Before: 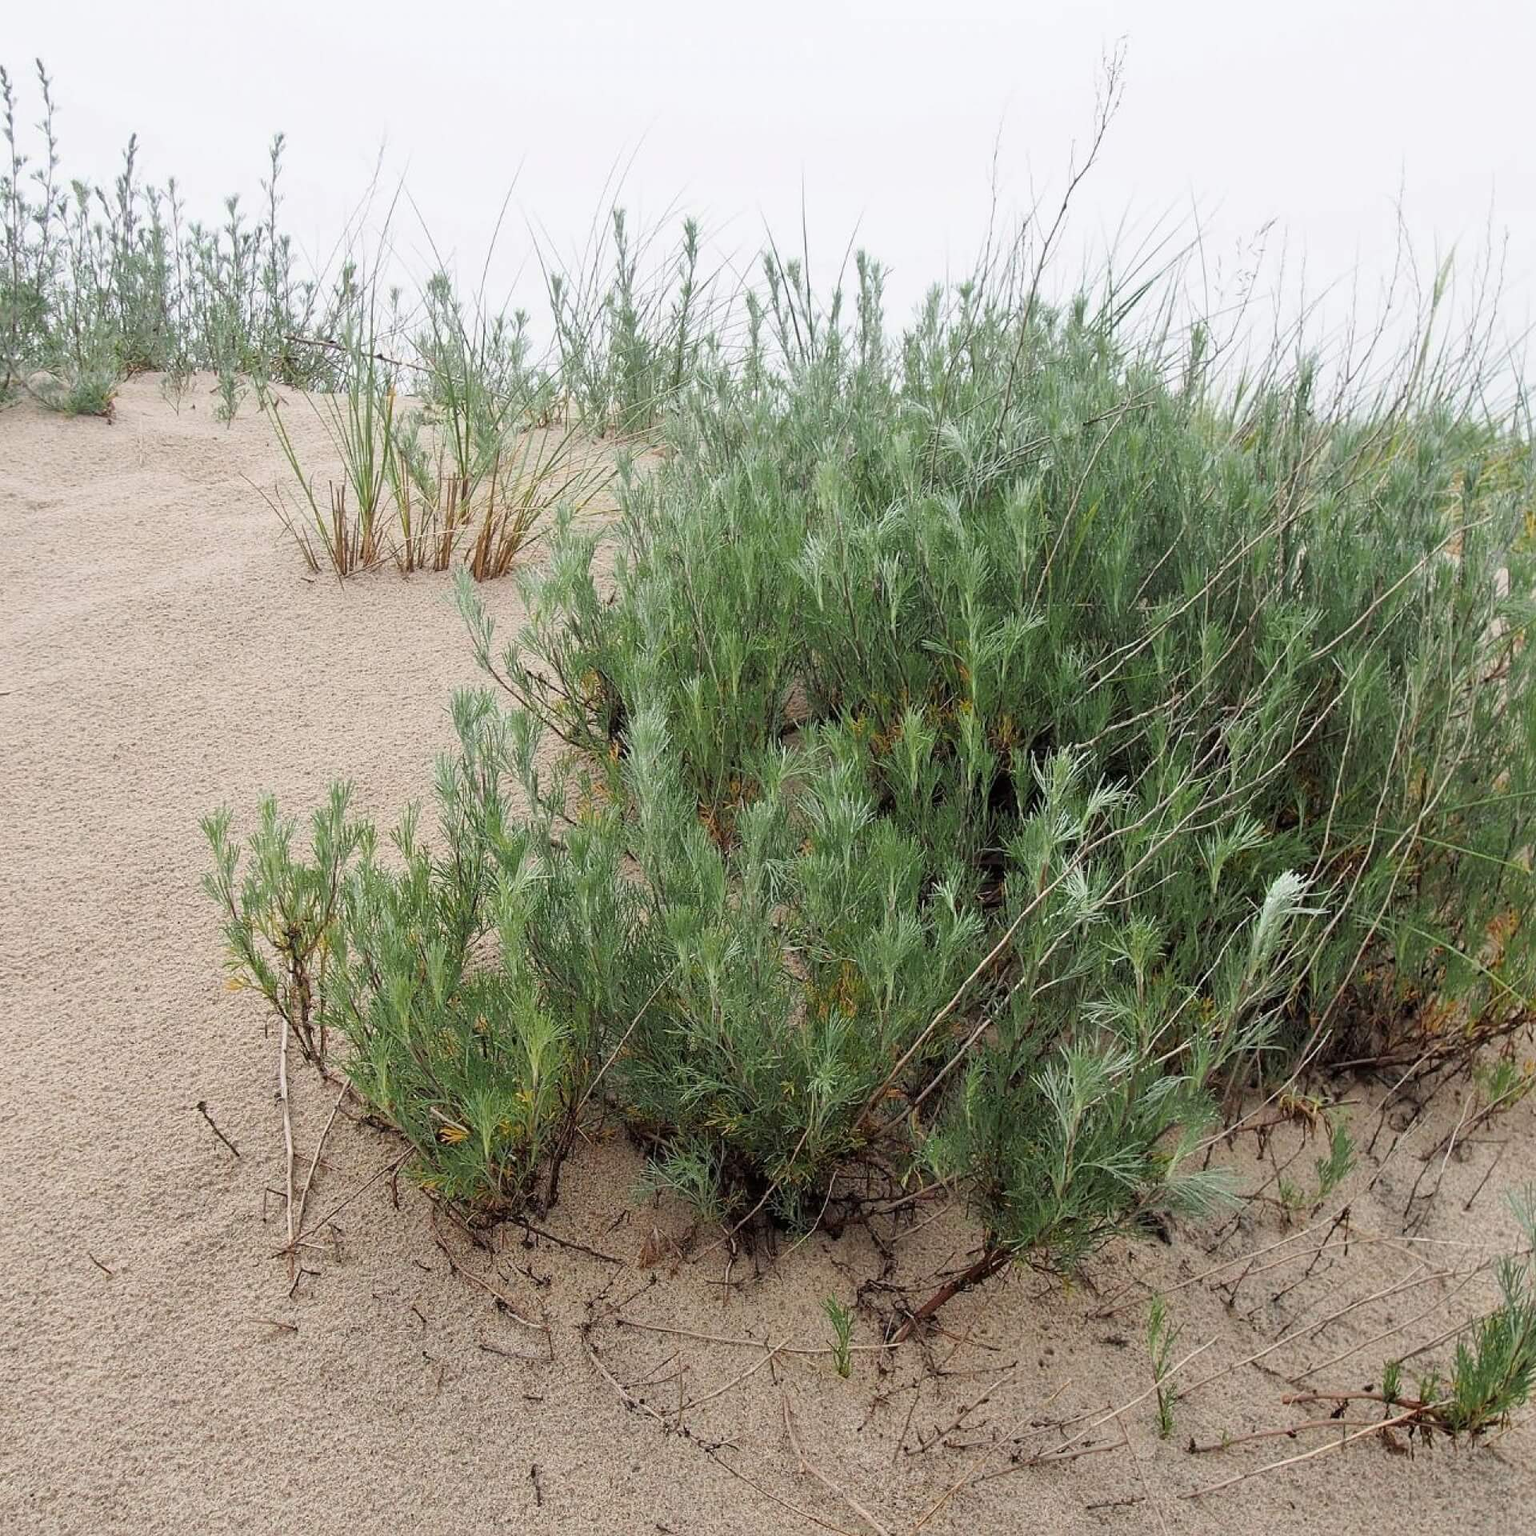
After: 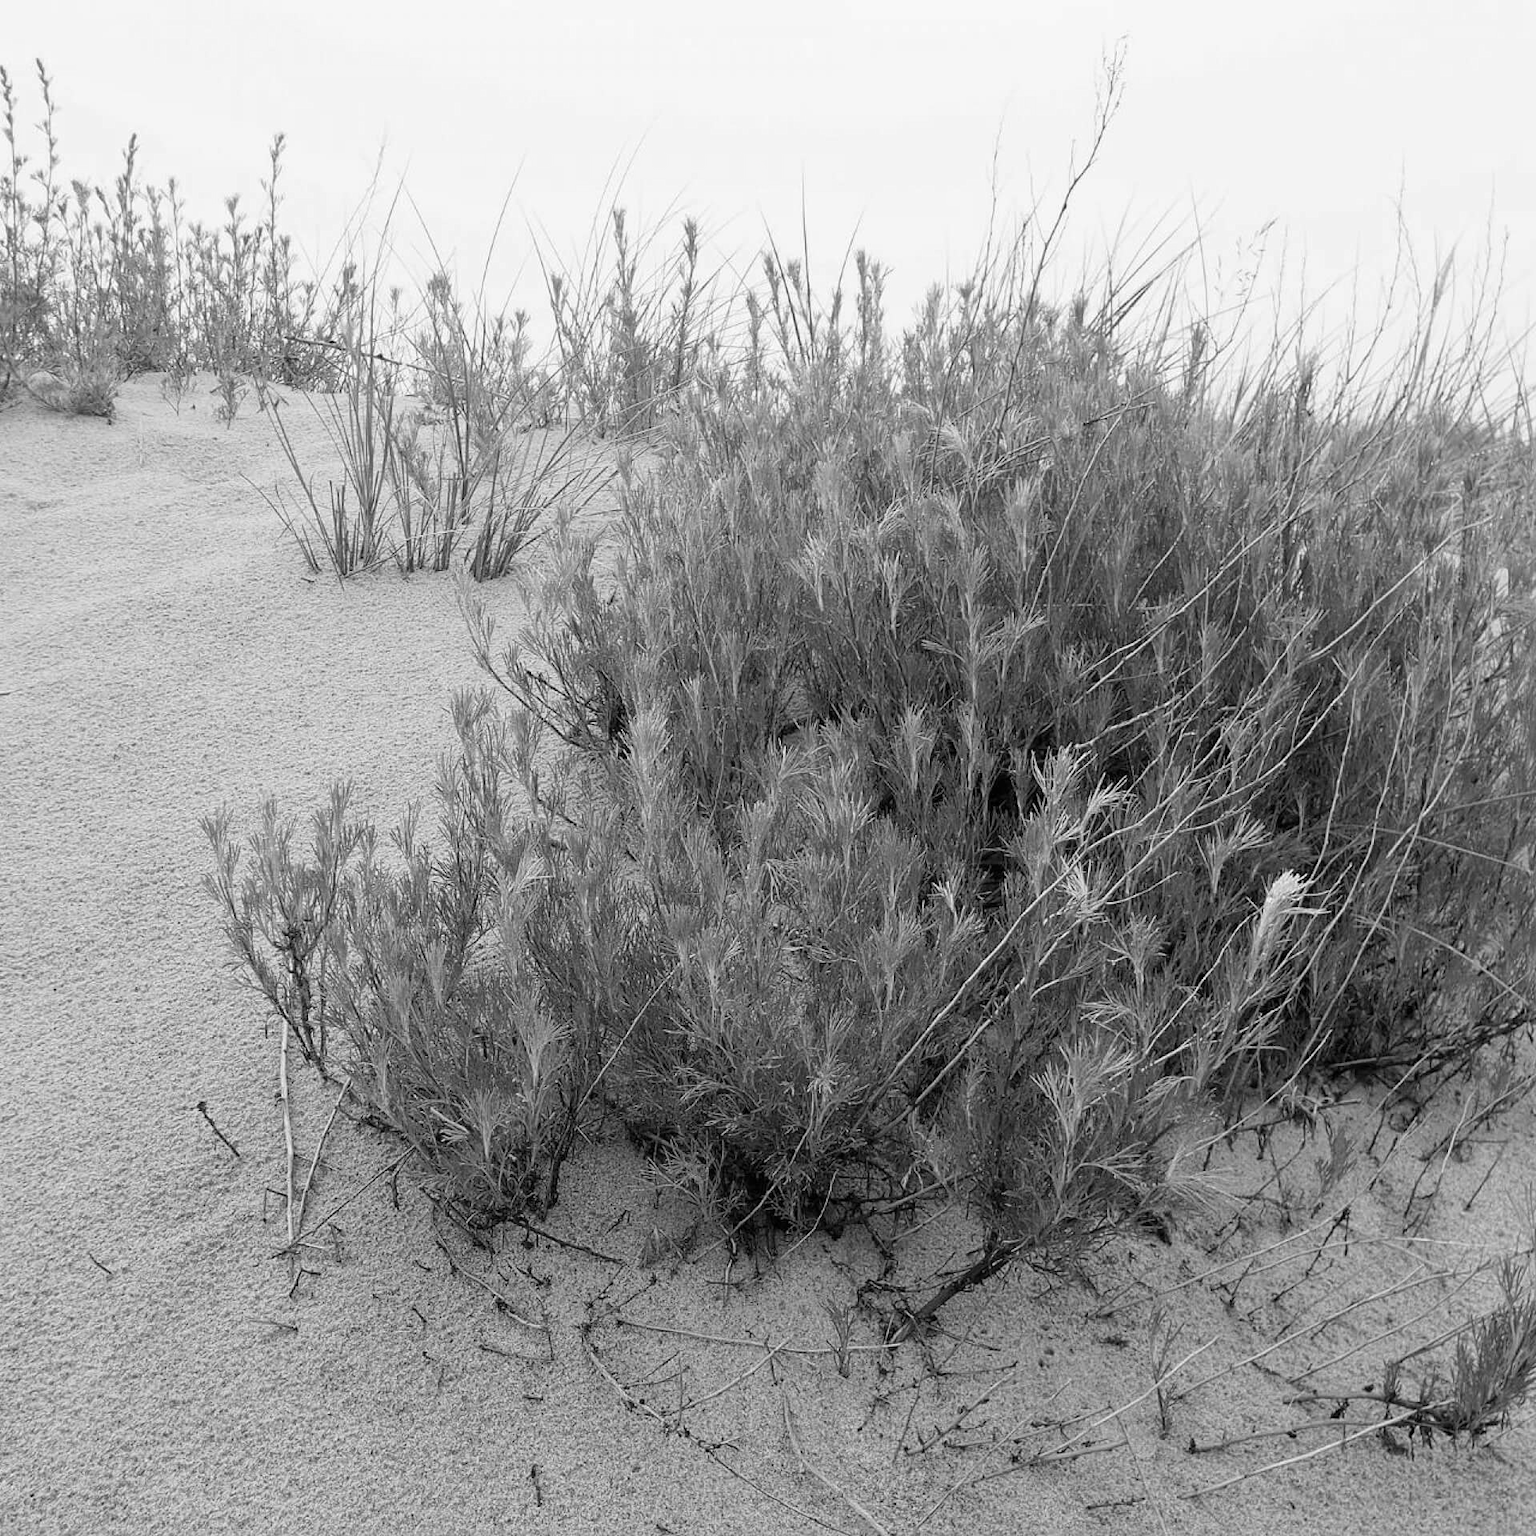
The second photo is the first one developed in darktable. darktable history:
color balance rgb: linear chroma grading › global chroma 15%, perceptual saturation grading › global saturation 30%
monochrome: on, module defaults
